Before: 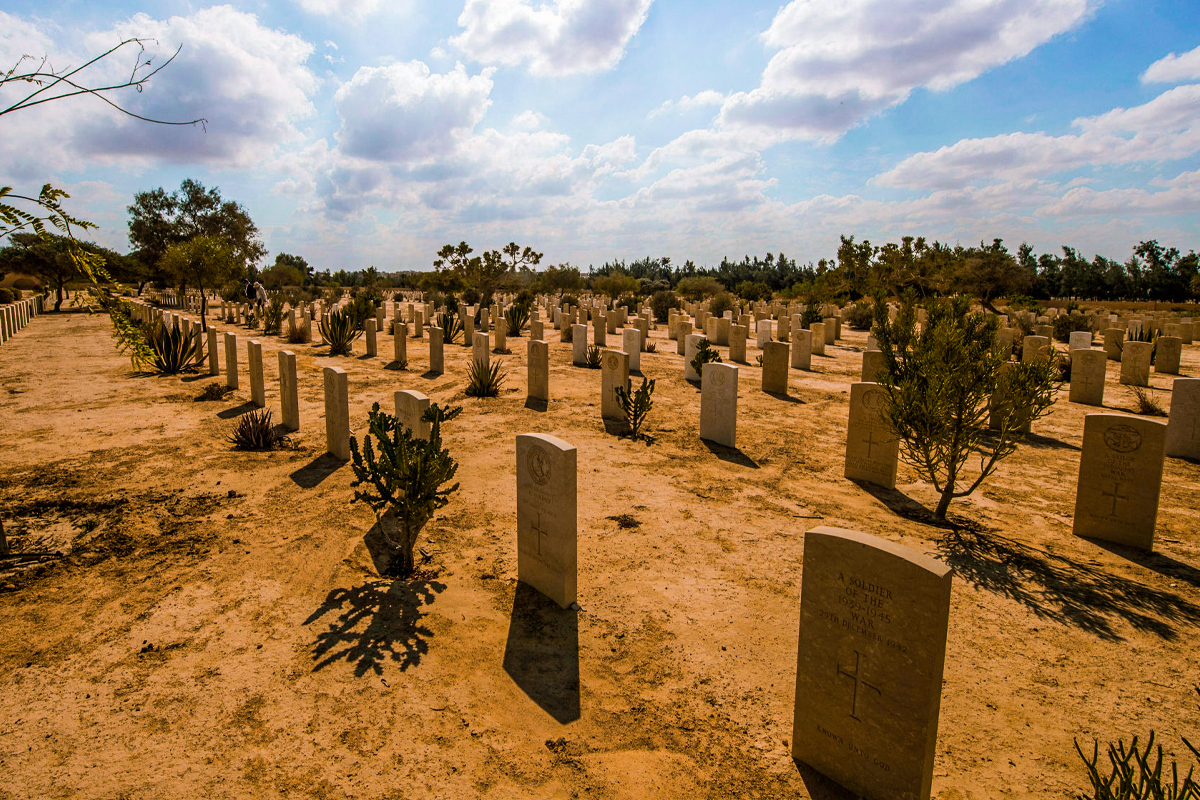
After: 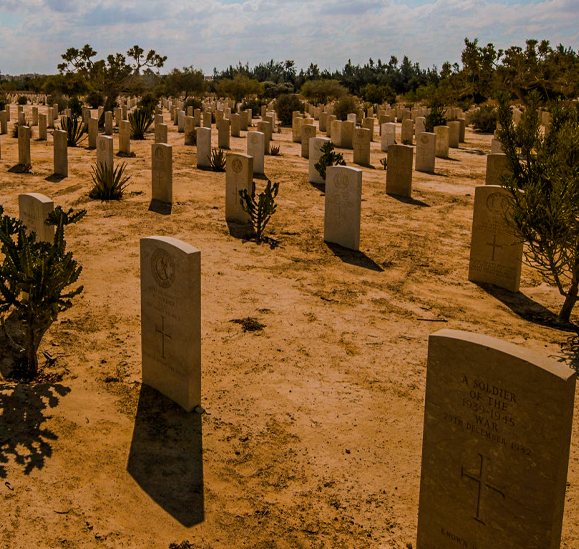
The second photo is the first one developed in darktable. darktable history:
exposure: exposure -0.462 EV, compensate highlight preservation false
crop: left 31.379%, top 24.658%, right 20.326%, bottom 6.628%
